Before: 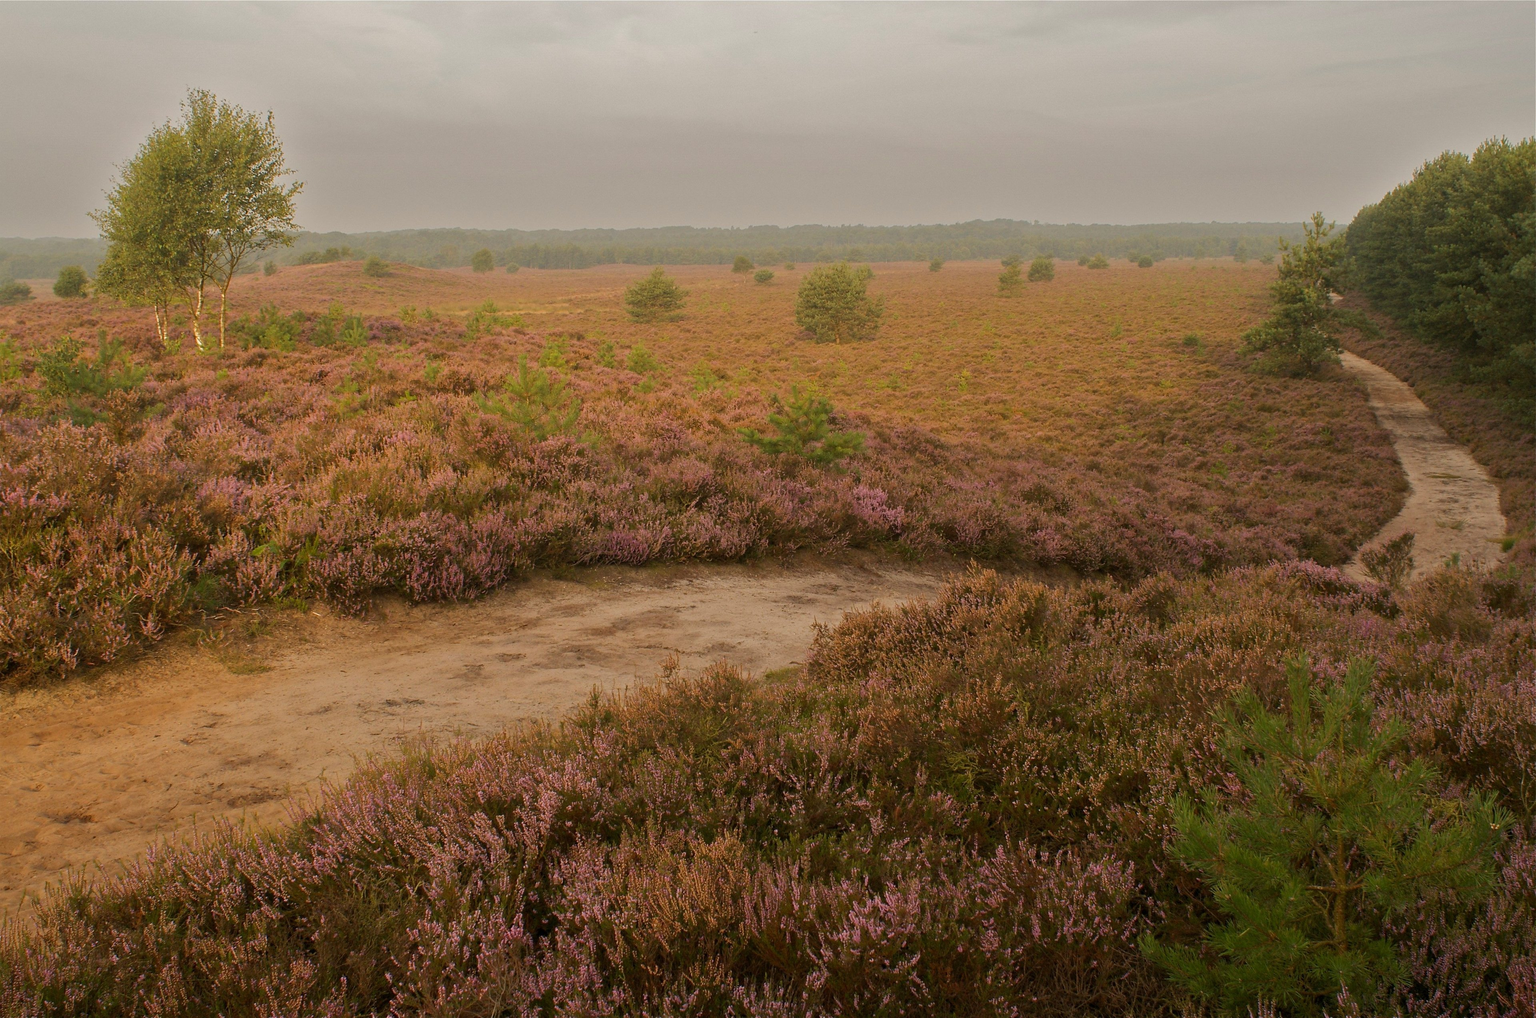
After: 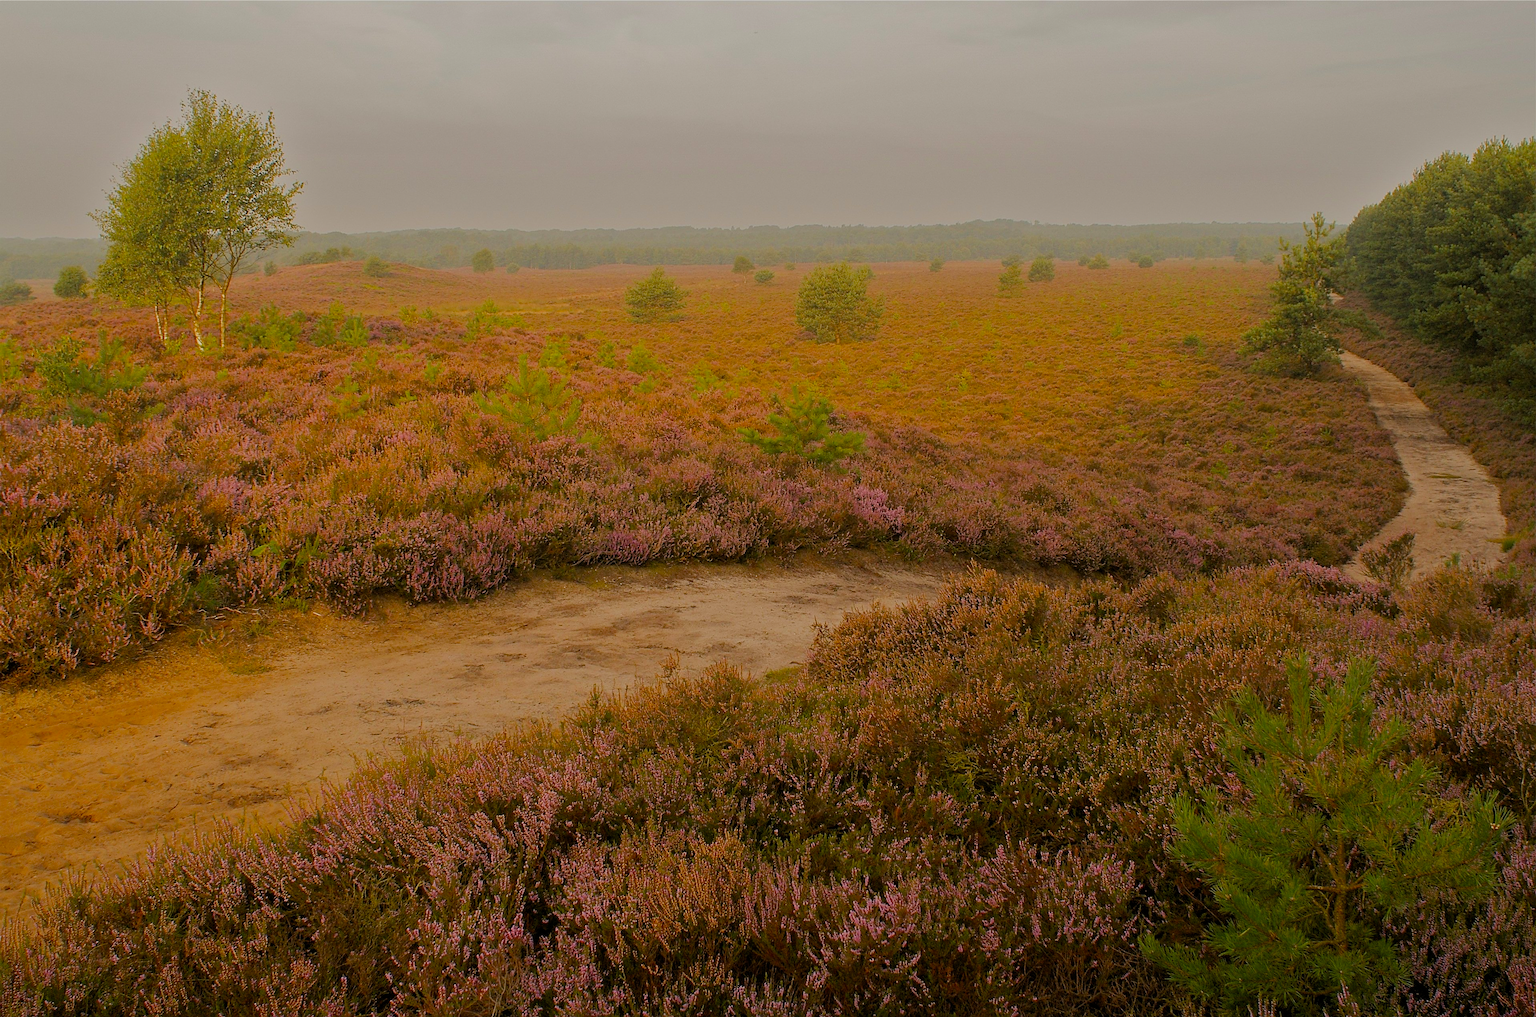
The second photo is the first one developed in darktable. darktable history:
filmic rgb: black relative exposure -8.86 EV, white relative exposure 4.99 EV, target black luminance 0%, hardness 3.79, latitude 66.56%, contrast 0.816, highlights saturation mix 10.32%, shadows ↔ highlights balance 20.46%, color science v5 (2021), contrast in shadows safe, contrast in highlights safe
sharpen: amount 0.599
